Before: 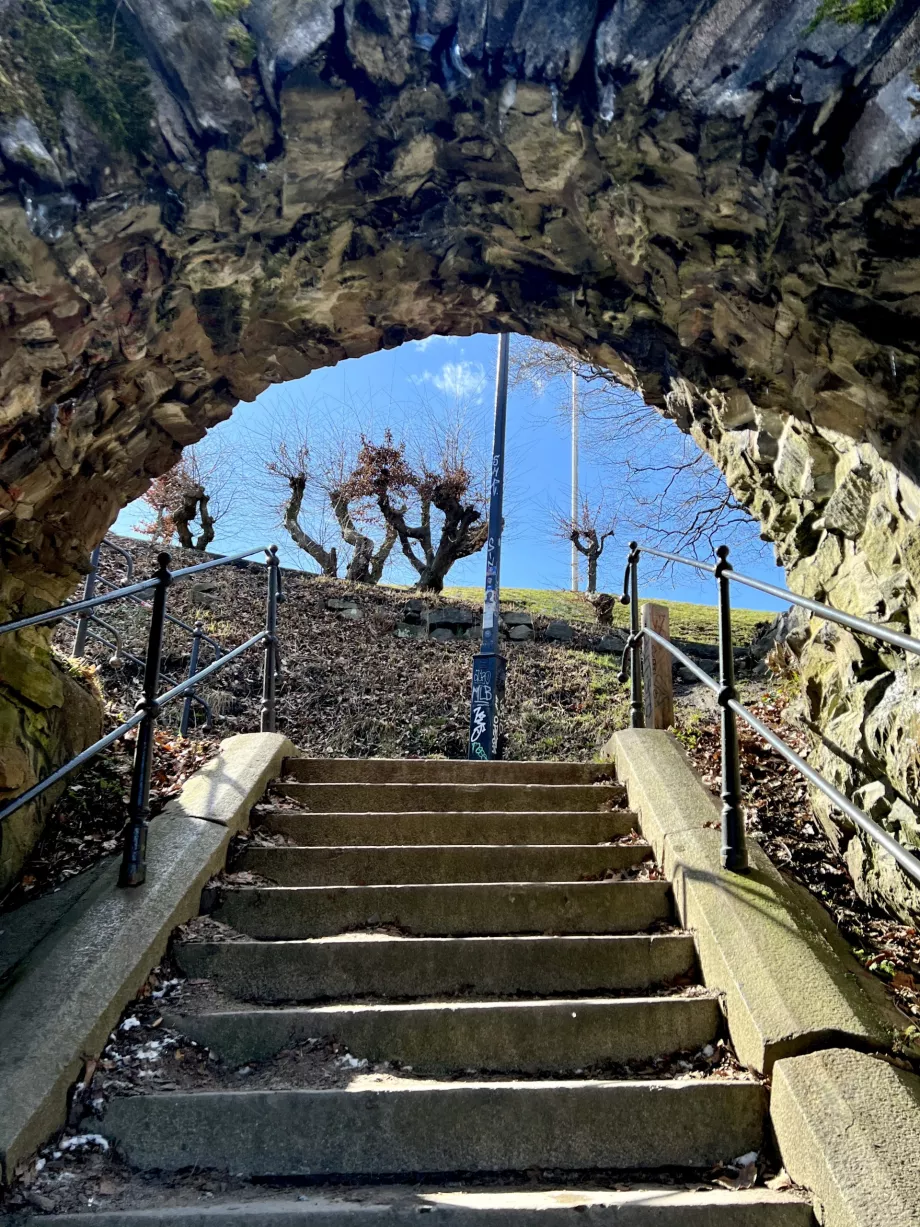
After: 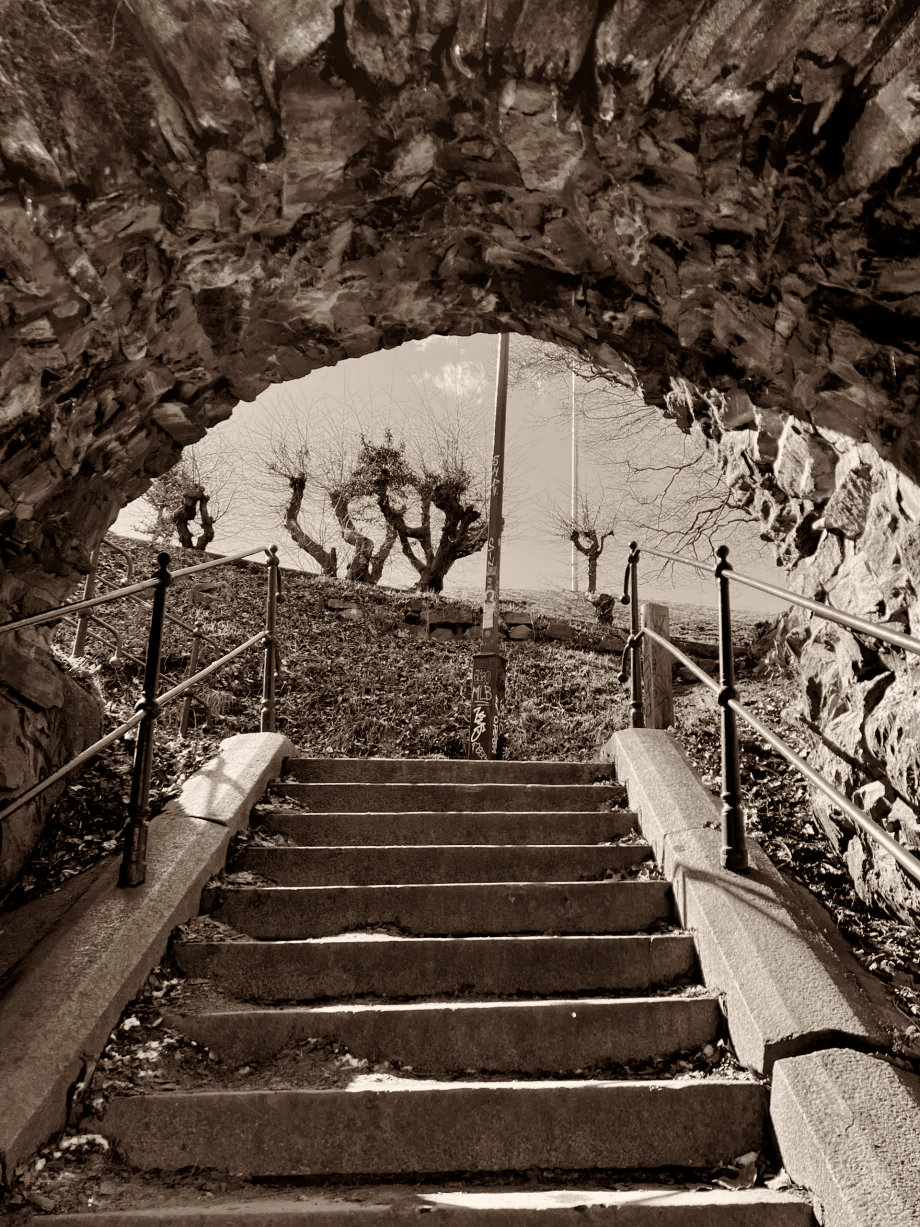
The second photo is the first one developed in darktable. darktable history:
color calibration "N&B": output gray [0.267, 0.423, 0.261, 0], illuminant same as pipeline (D50), adaptation none (bypass)
color balance rgb "Sépia rvb": shadows lift › chroma 4.41%, shadows lift › hue 27°, power › chroma 2.5%, power › hue 70°, highlights gain › chroma 1%, highlights gain › hue 27°, saturation formula JzAzBz (2021)
